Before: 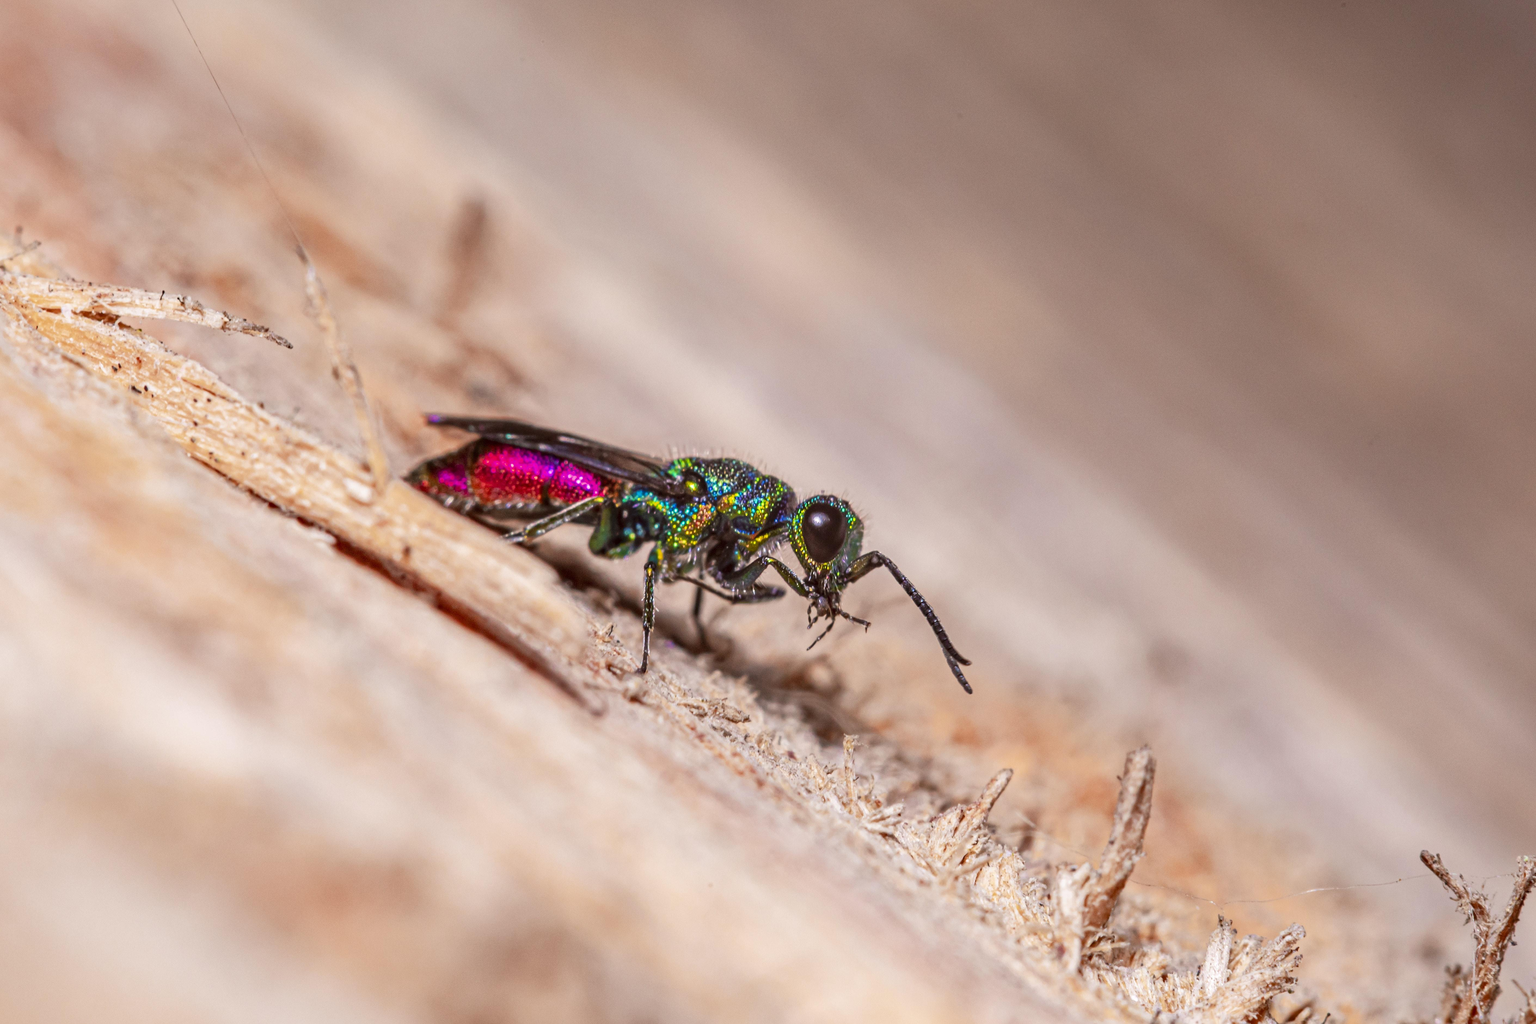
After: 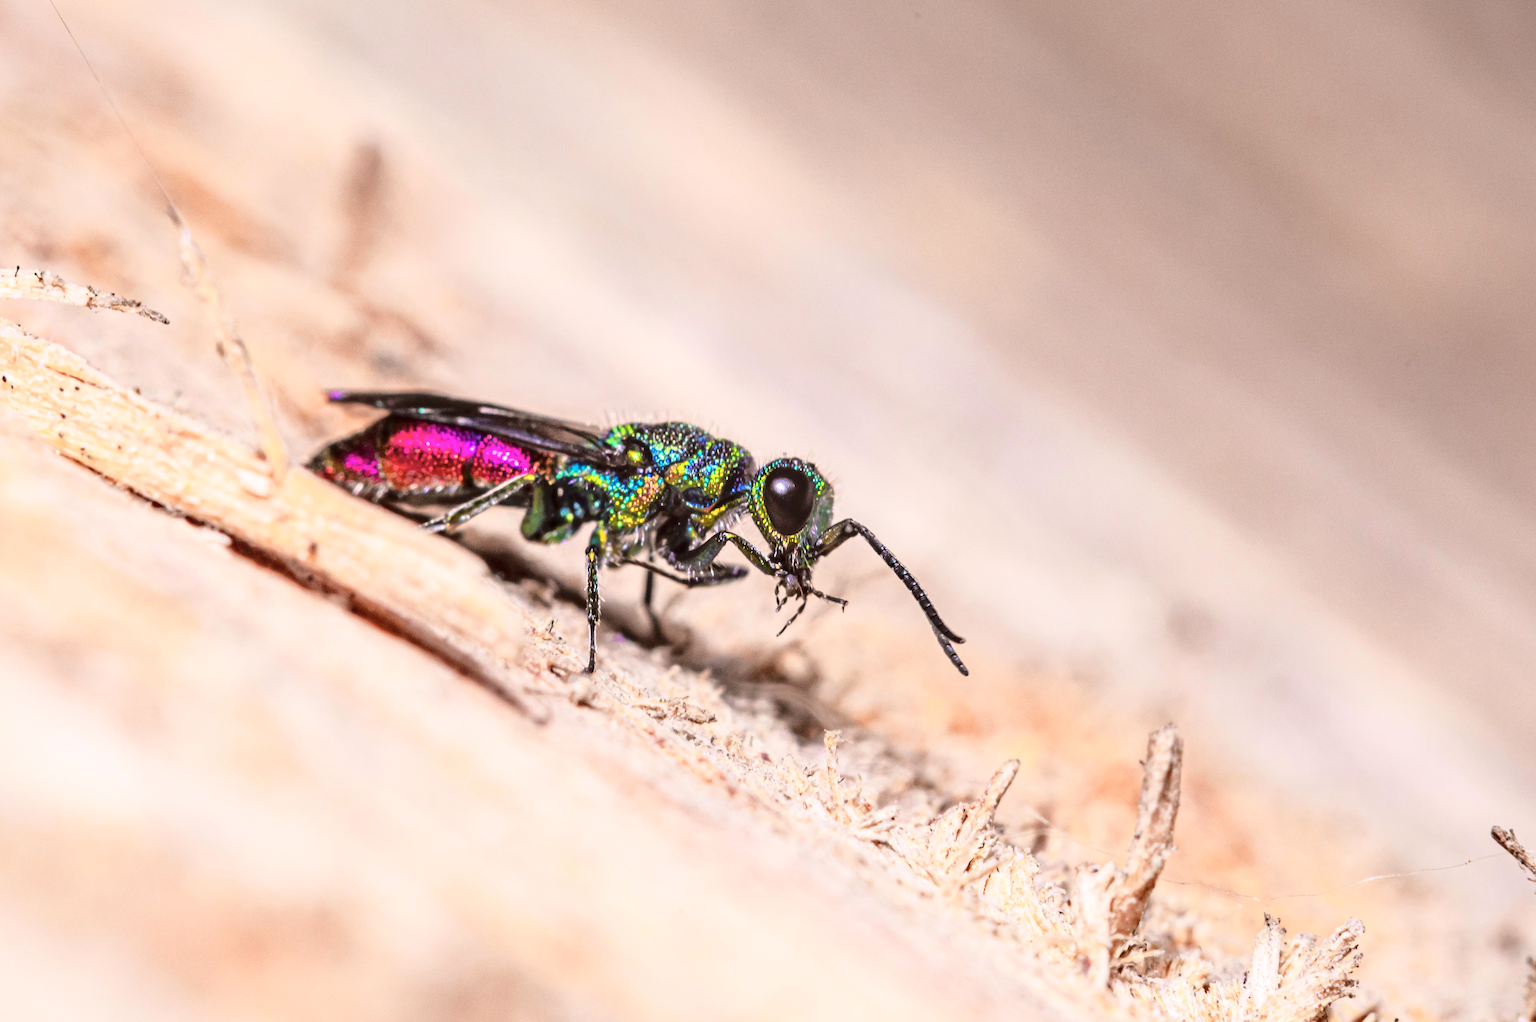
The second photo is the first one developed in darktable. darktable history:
crop and rotate: angle 3.18°, left 5.556%, top 5.702%
color zones: curves: ch1 [(0, 0.469) (0.01, 0.469) (0.12, 0.446) (0.248, 0.469) (0.5, 0.5) (0.748, 0.5) (0.99, 0.469) (1, 0.469)], mix 33.97%
base curve: curves: ch0 [(0, 0) (0.028, 0.03) (0.121, 0.232) (0.46, 0.748) (0.859, 0.968) (1, 1)]
